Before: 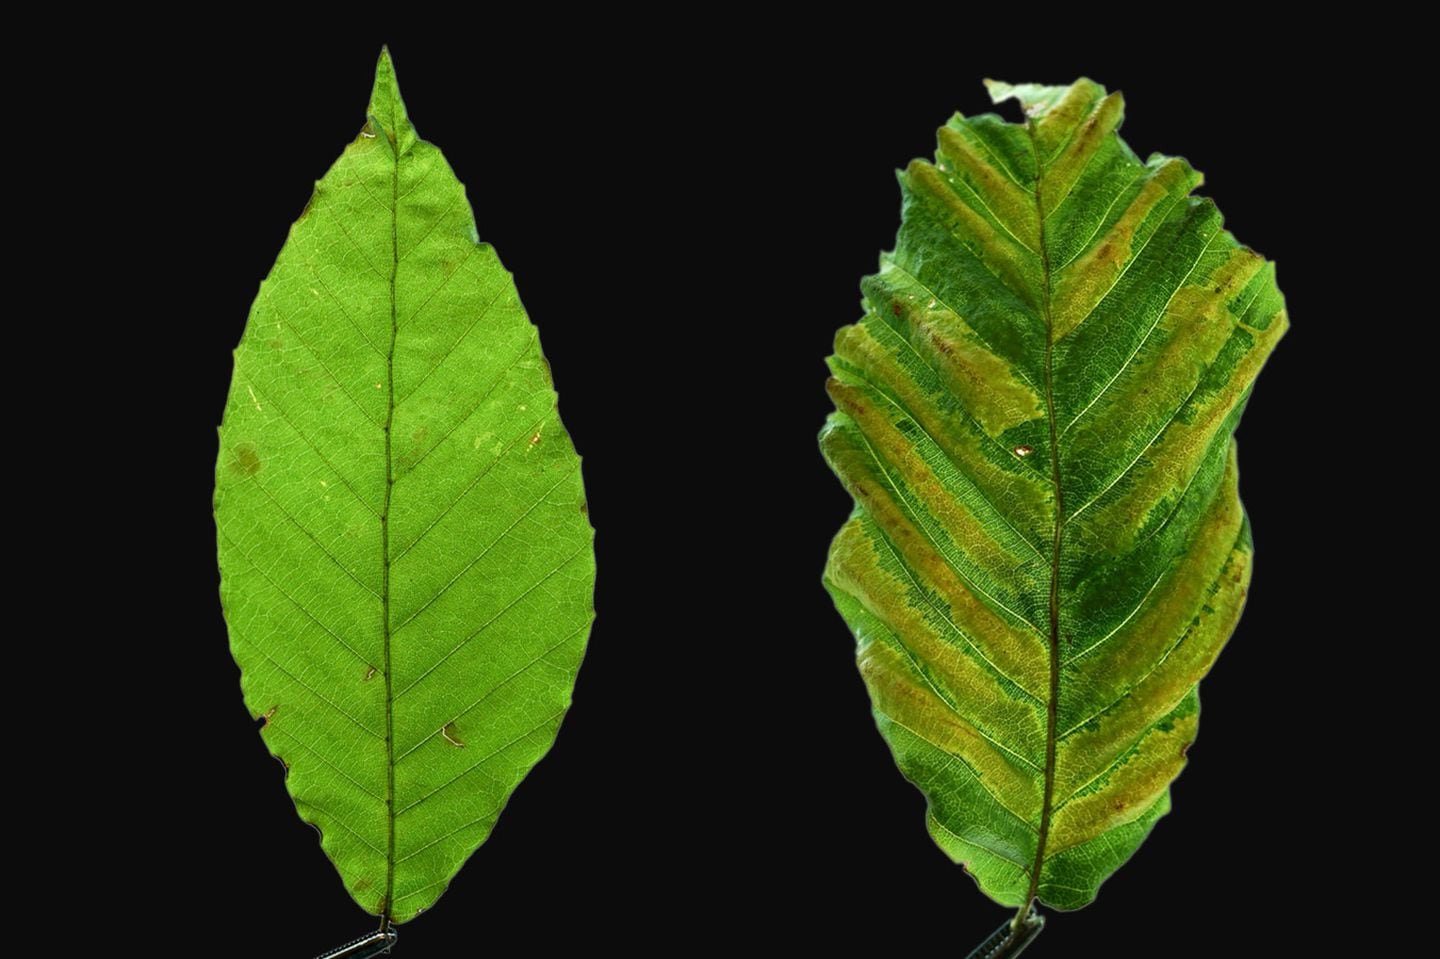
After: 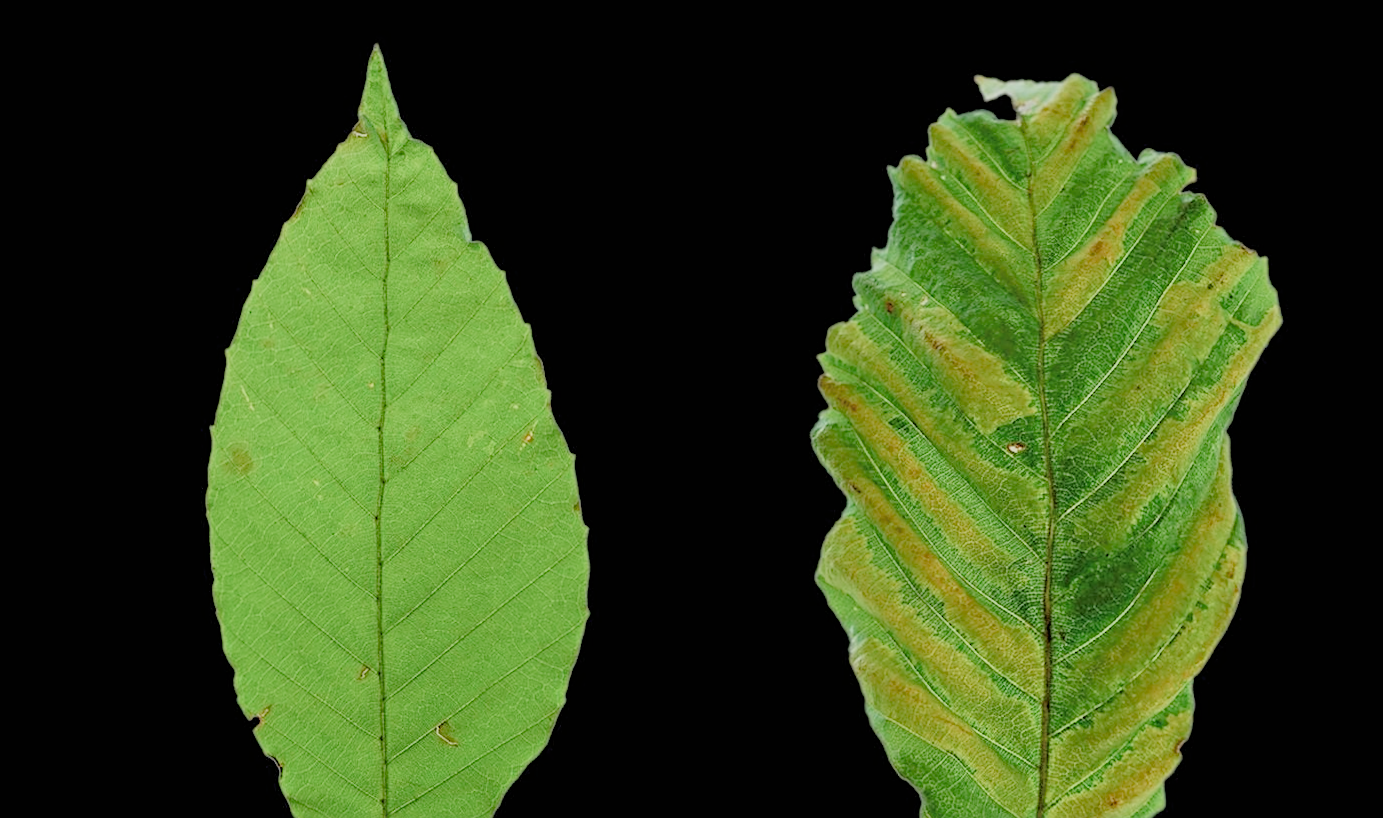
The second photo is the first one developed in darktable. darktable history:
sharpen: on, module defaults
crop and rotate: angle 0.2°, left 0.275%, right 3.127%, bottom 14.18%
filmic rgb: black relative exposure -4.42 EV, white relative exposure 6.58 EV, hardness 1.85, contrast 0.5
exposure: black level correction 0, exposure 1.2 EV, compensate exposure bias true, compensate highlight preservation false
